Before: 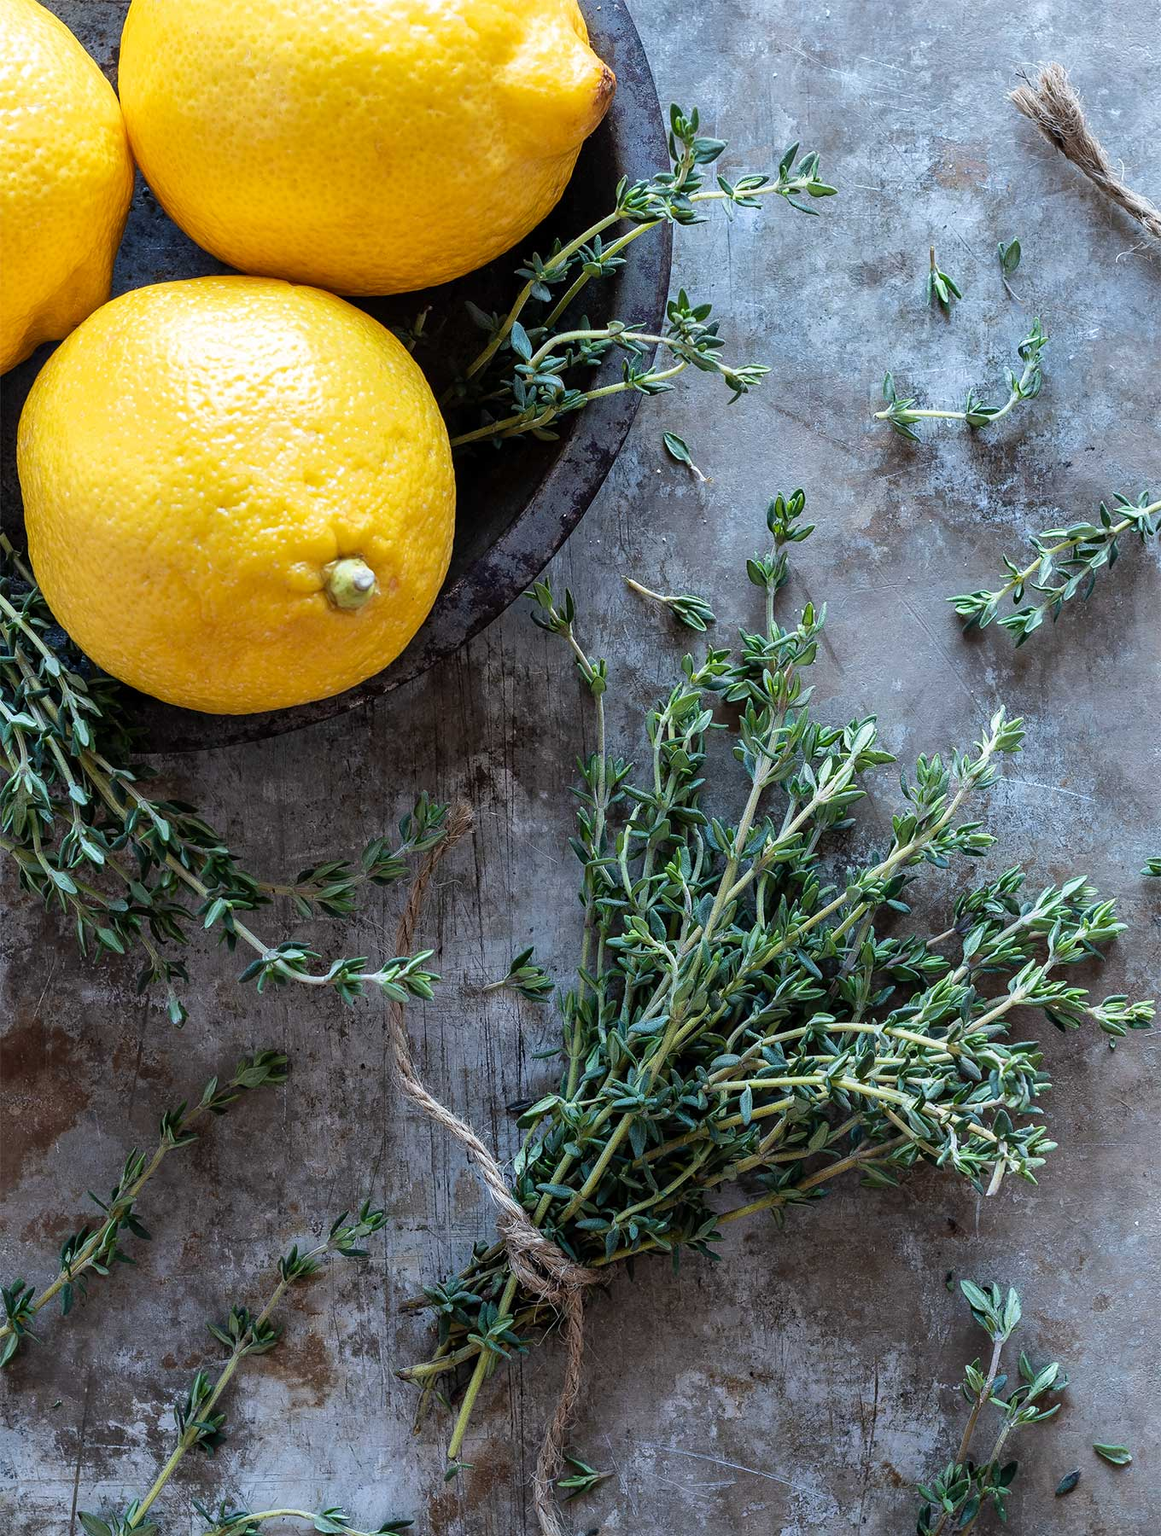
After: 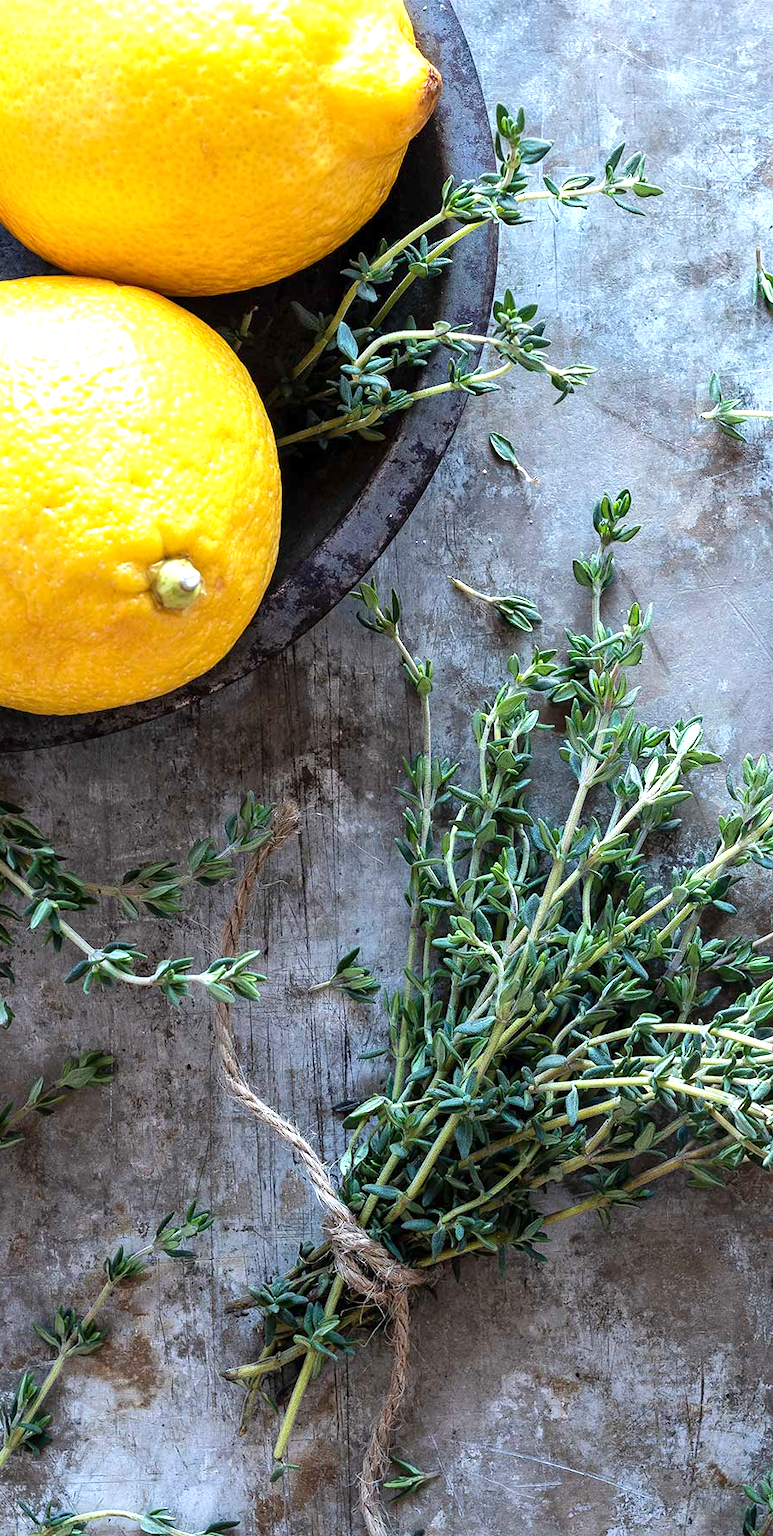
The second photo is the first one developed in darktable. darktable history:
exposure: exposure 0.7 EV, compensate highlight preservation false
crop and rotate: left 15.055%, right 18.278%
